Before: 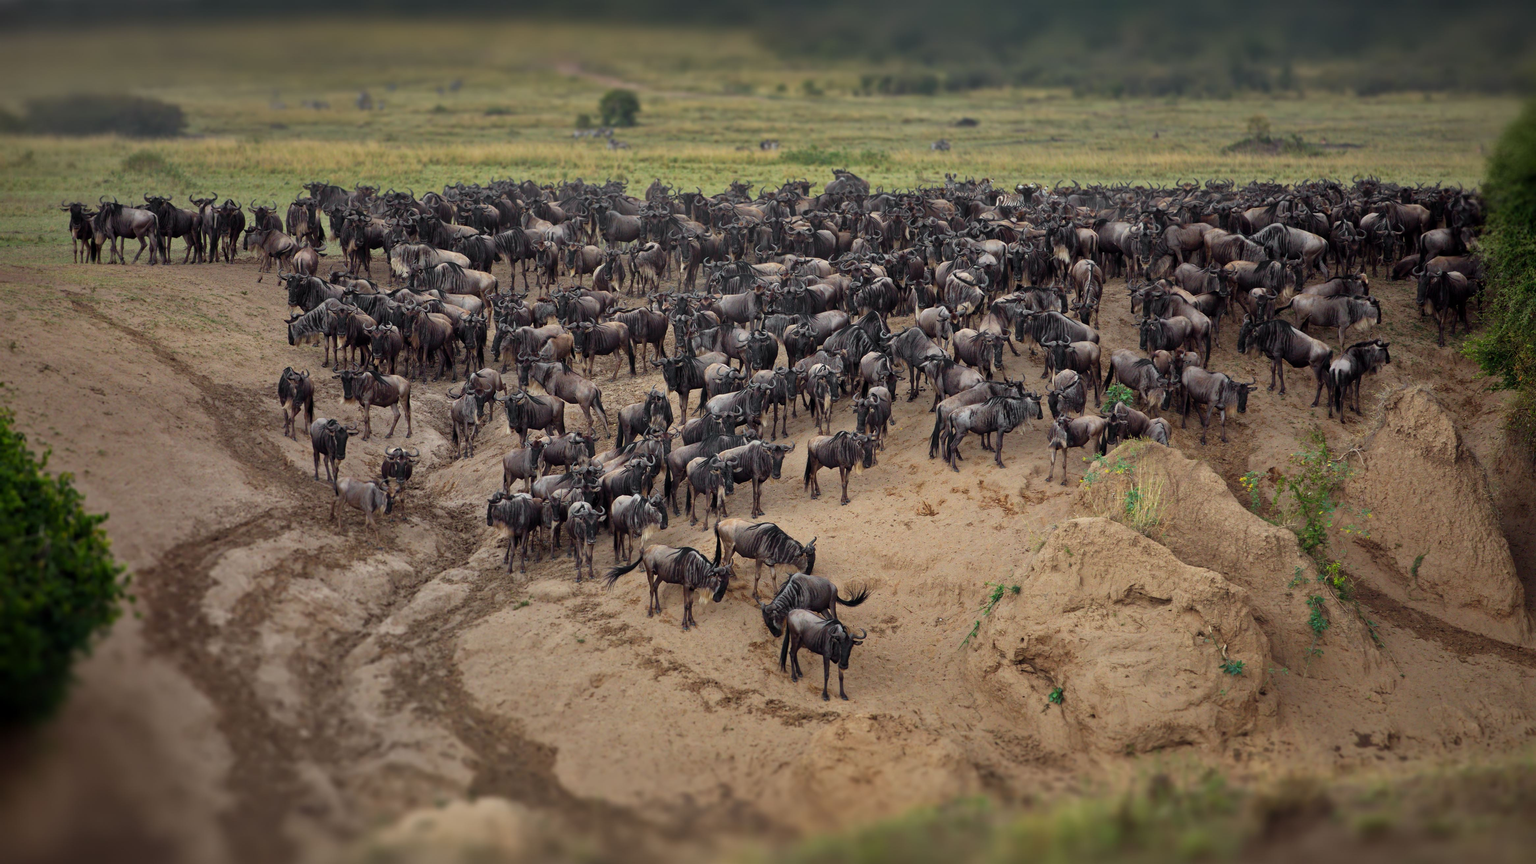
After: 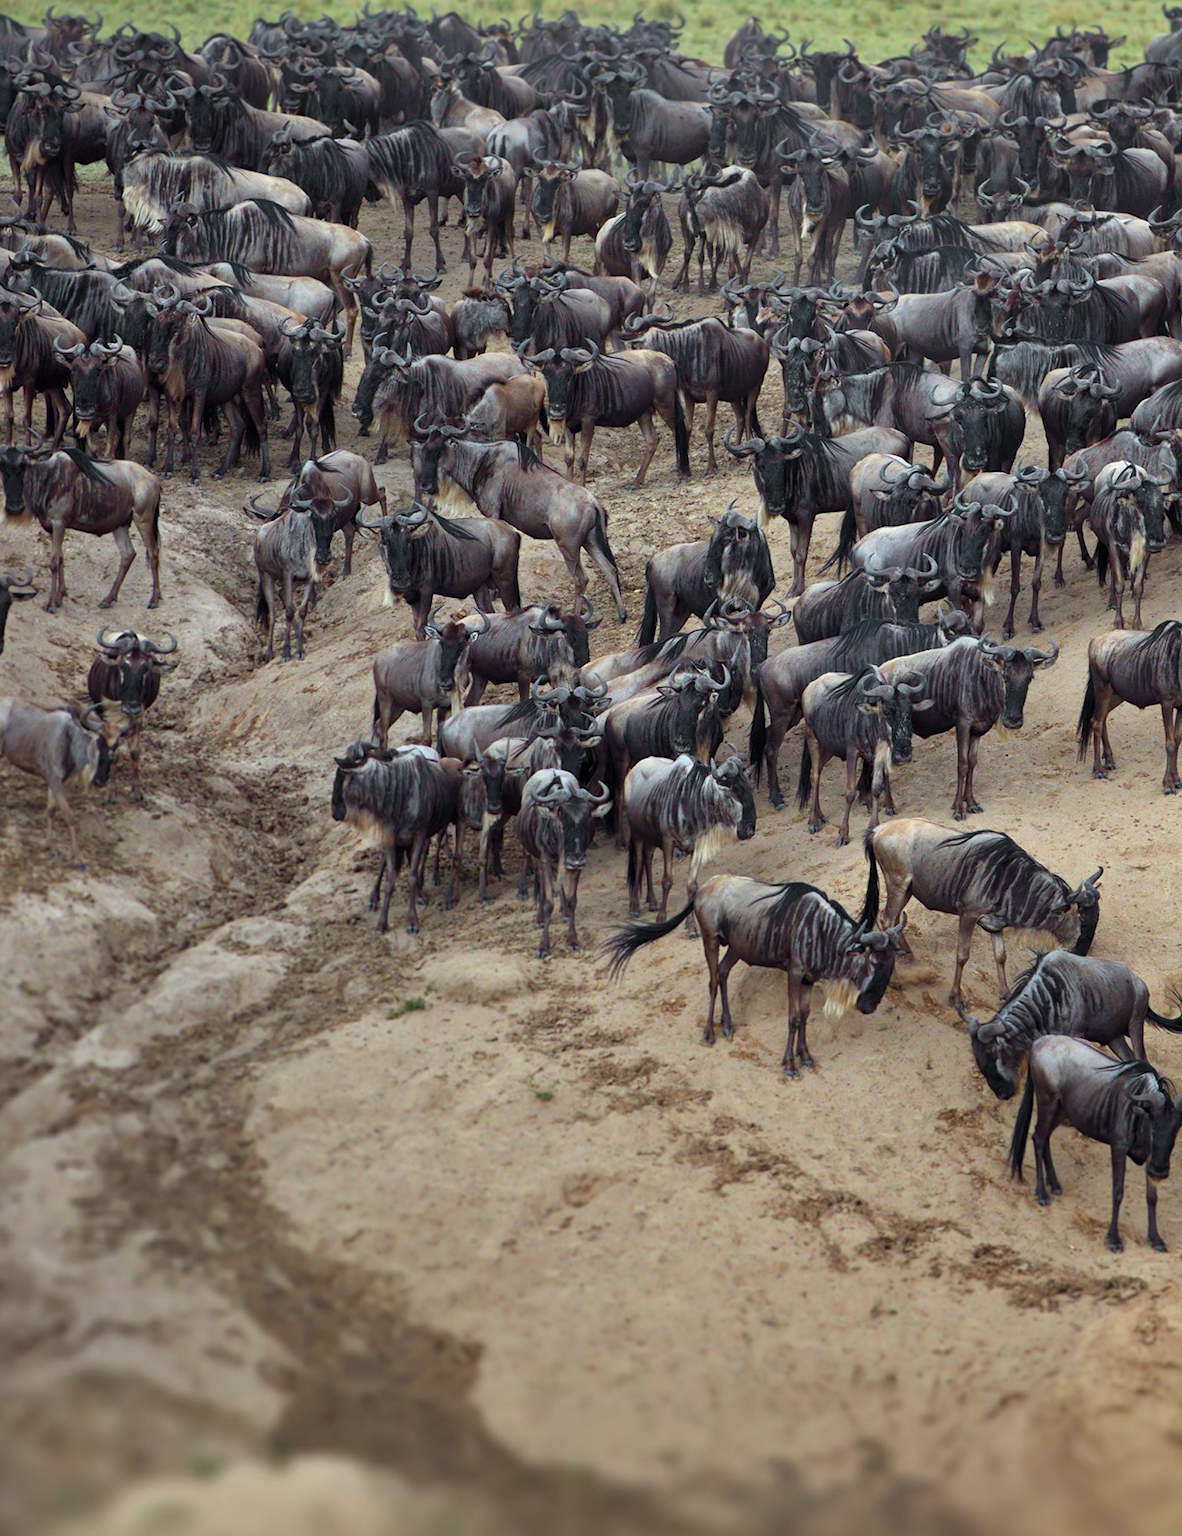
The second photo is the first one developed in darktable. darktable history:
crop and rotate: left 21.77%, top 18.528%, right 44.676%, bottom 2.997%
exposure: black level correction 0, exposure 0.4 EV, compensate exposure bias true, compensate highlight preservation false
white balance: red 0.925, blue 1.046
rotate and perspective: rotation 1.57°, crop left 0.018, crop right 0.982, crop top 0.039, crop bottom 0.961
